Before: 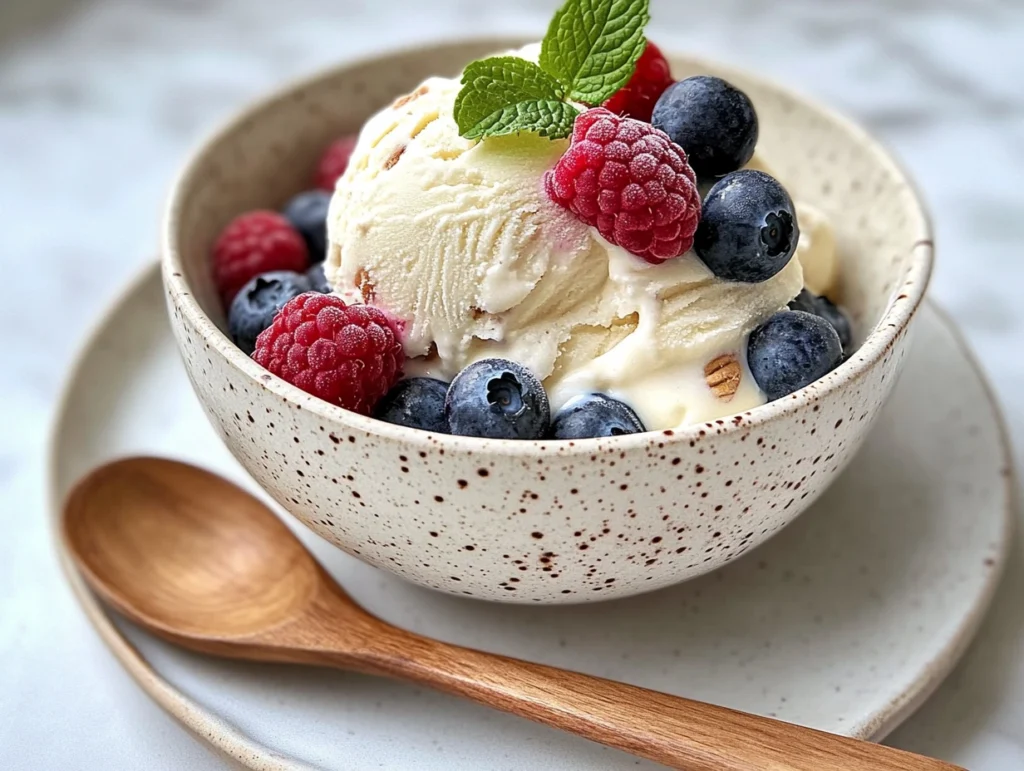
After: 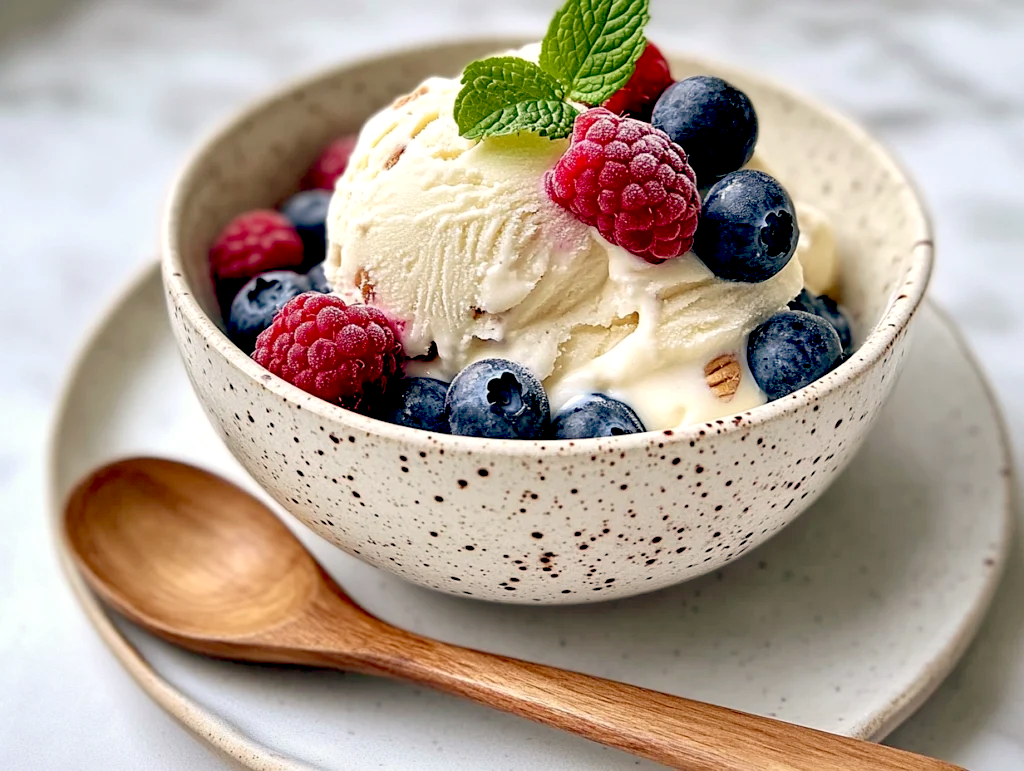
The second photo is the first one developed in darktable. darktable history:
color balance: lift [0.975, 0.993, 1, 1.015], gamma [1.1, 1, 1, 0.945], gain [1, 1.04, 1, 0.95]
exposure: black level correction 0.009, exposure 0.119 EV, compensate highlight preservation false
